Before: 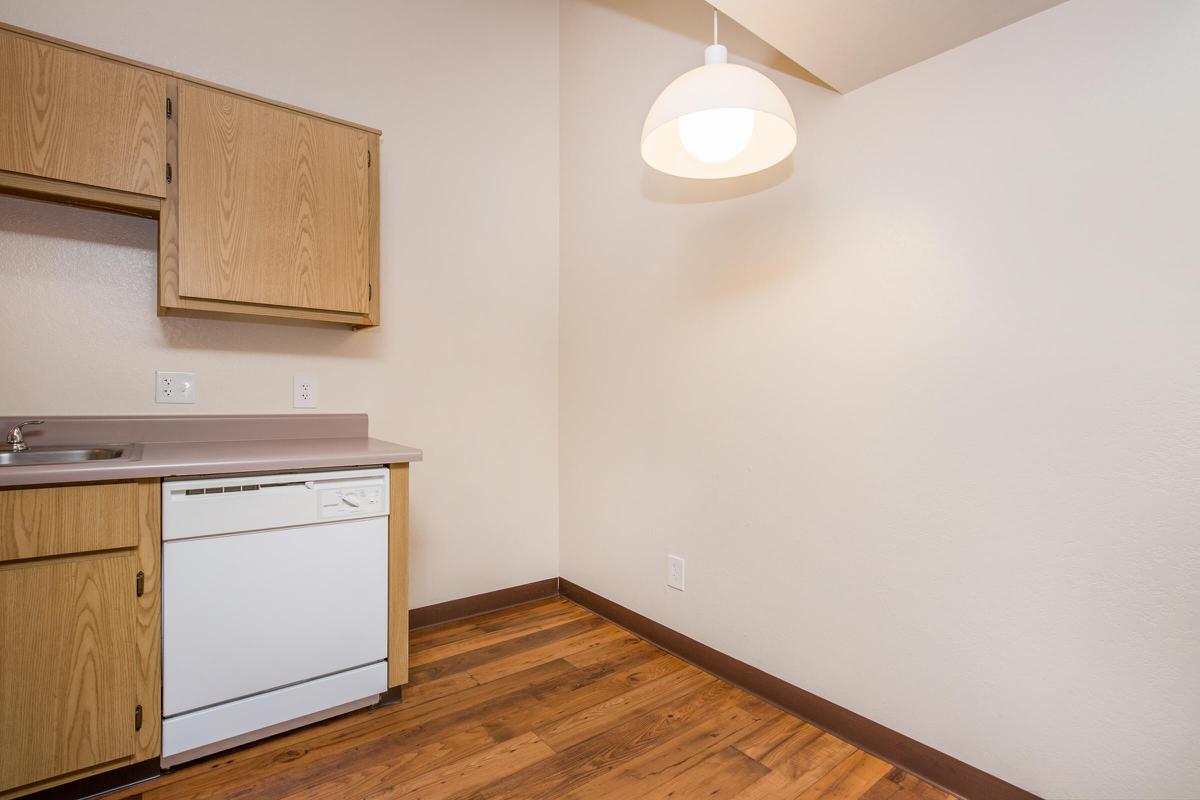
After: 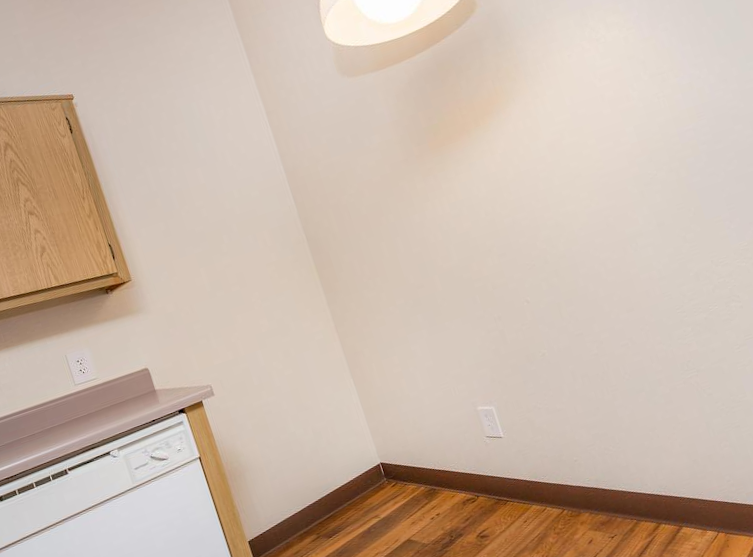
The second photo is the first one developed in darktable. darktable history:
crop and rotate: angle 18.22°, left 6.972%, right 3.993%, bottom 1.128%
